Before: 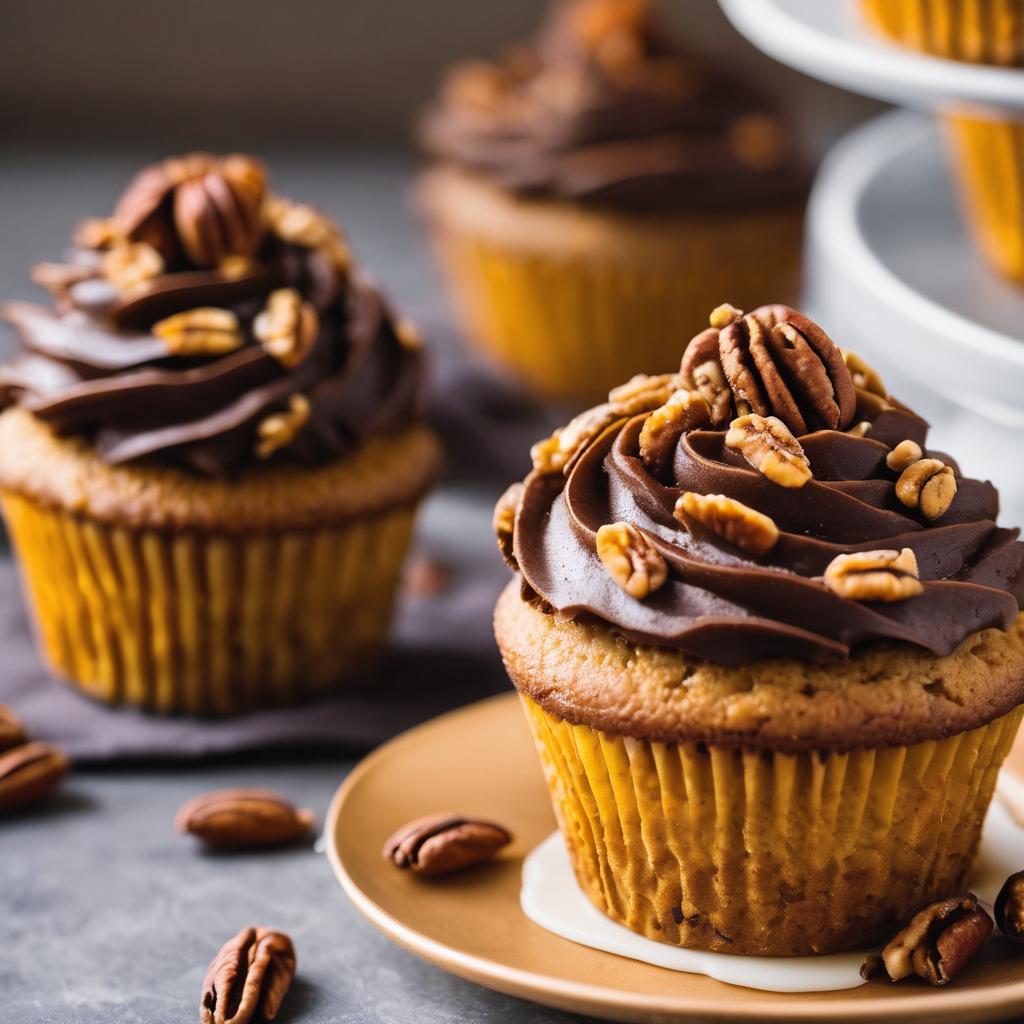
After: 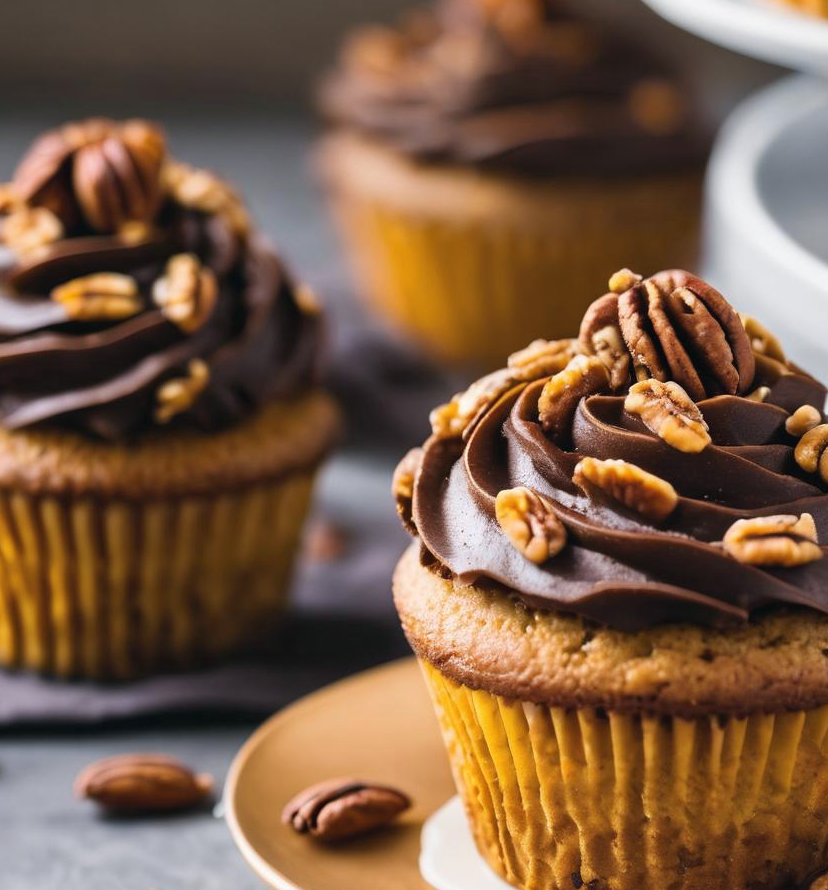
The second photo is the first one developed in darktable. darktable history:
color balance: mode lift, gamma, gain (sRGB), lift [1, 1, 1.022, 1.026]
crop: left 9.929%, top 3.475%, right 9.188%, bottom 9.529%
